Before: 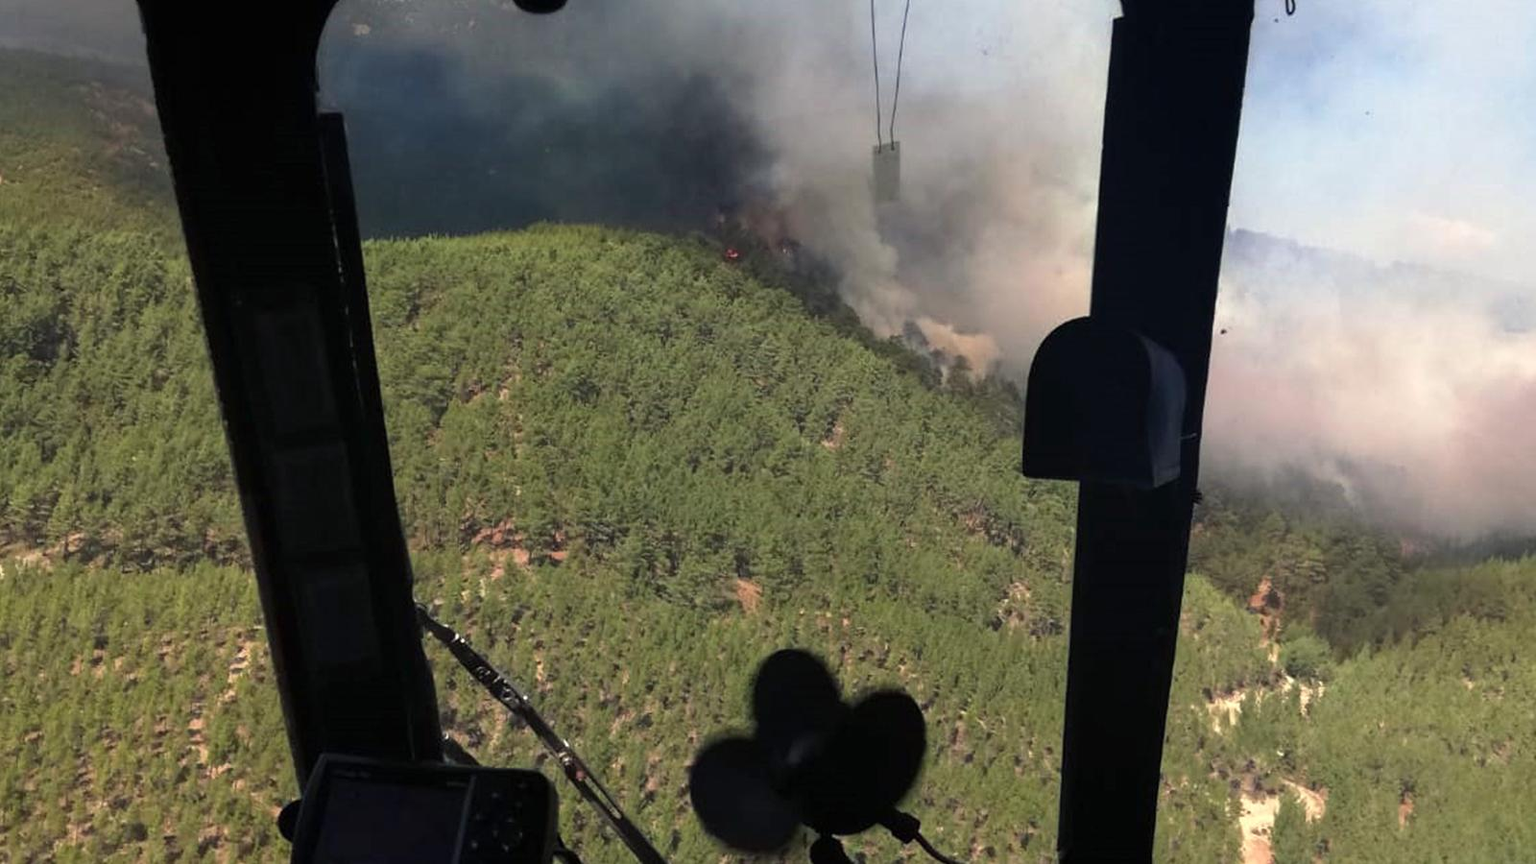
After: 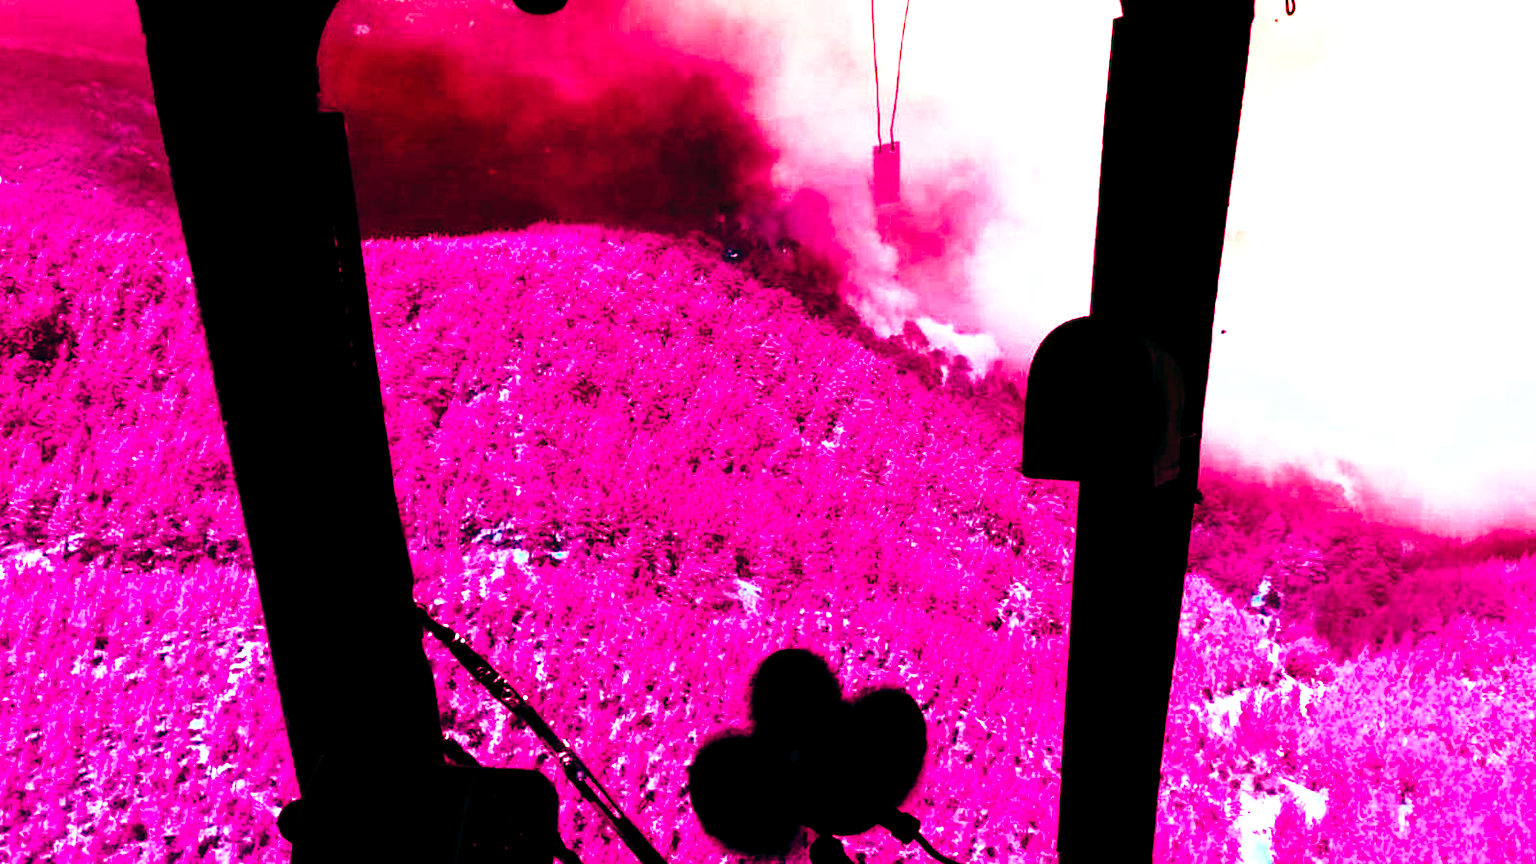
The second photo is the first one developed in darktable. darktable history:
white balance: red 0.986, blue 1.01
exposure: exposure 1.15 EV, compensate highlight preservation false
color balance rgb: shadows lift › luminance -18.76%, shadows lift › chroma 35.44%, power › luminance -3.76%, power › hue 142.17°, highlights gain › chroma 7.5%, highlights gain › hue 184.75°, global offset › luminance -0.52%, global offset › chroma 0.91%, global offset › hue 173.36°, shadows fall-off 300%, white fulcrum 2 EV, highlights fall-off 300%, linear chroma grading › shadows 17.19%, linear chroma grading › highlights 61.12%, linear chroma grading › global chroma 50%, hue shift -150.52°, perceptual brilliance grading › global brilliance 12%, mask middle-gray fulcrum 100%, contrast gray fulcrum 38.43%, contrast 35.15%, saturation formula JzAzBz (2021)
base curve: curves: ch0 [(0, 0) (0.028, 0.03) (0.121, 0.232) (0.46, 0.748) (0.859, 0.968) (1, 1)], preserve colors none
